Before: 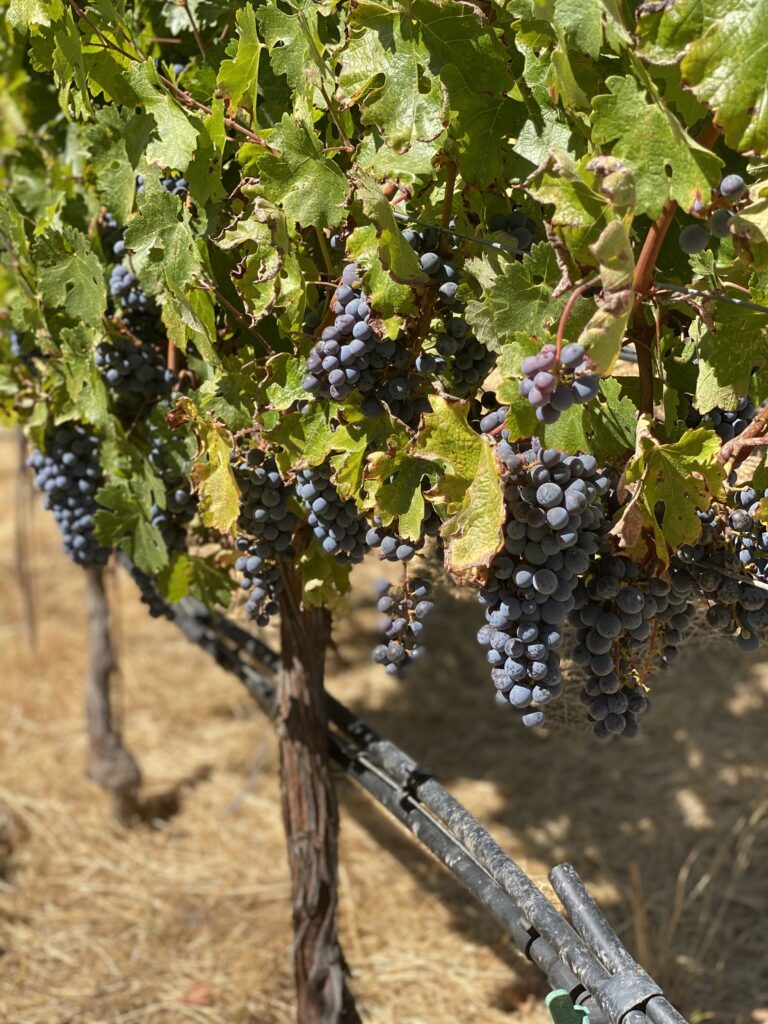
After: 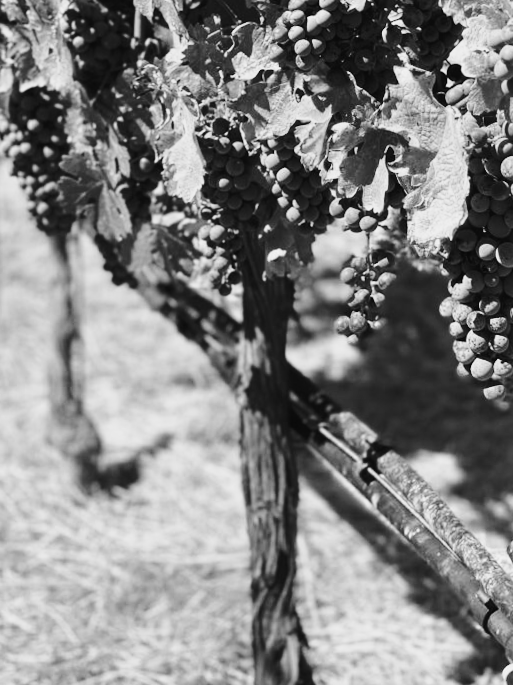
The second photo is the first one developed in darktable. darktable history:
tone curve: curves: ch0 [(0.003, 0.023) (0.071, 0.052) (0.249, 0.201) (0.466, 0.557) (0.625, 0.761) (0.783, 0.9) (0.994, 0.968)]; ch1 [(0, 0) (0.262, 0.227) (0.417, 0.386) (0.469, 0.467) (0.502, 0.498) (0.531, 0.521) (0.576, 0.586) (0.612, 0.634) (0.634, 0.68) (0.686, 0.728) (0.994, 0.987)]; ch2 [(0, 0) (0.262, 0.188) (0.385, 0.353) (0.427, 0.424) (0.495, 0.493) (0.518, 0.544) (0.55, 0.579) (0.595, 0.621) (0.644, 0.748) (1, 1)], color space Lab, independent channels, preserve colors none
crop and rotate: angle -0.82°, left 3.85%, top 31.828%, right 27.992%
monochrome: on, module defaults
